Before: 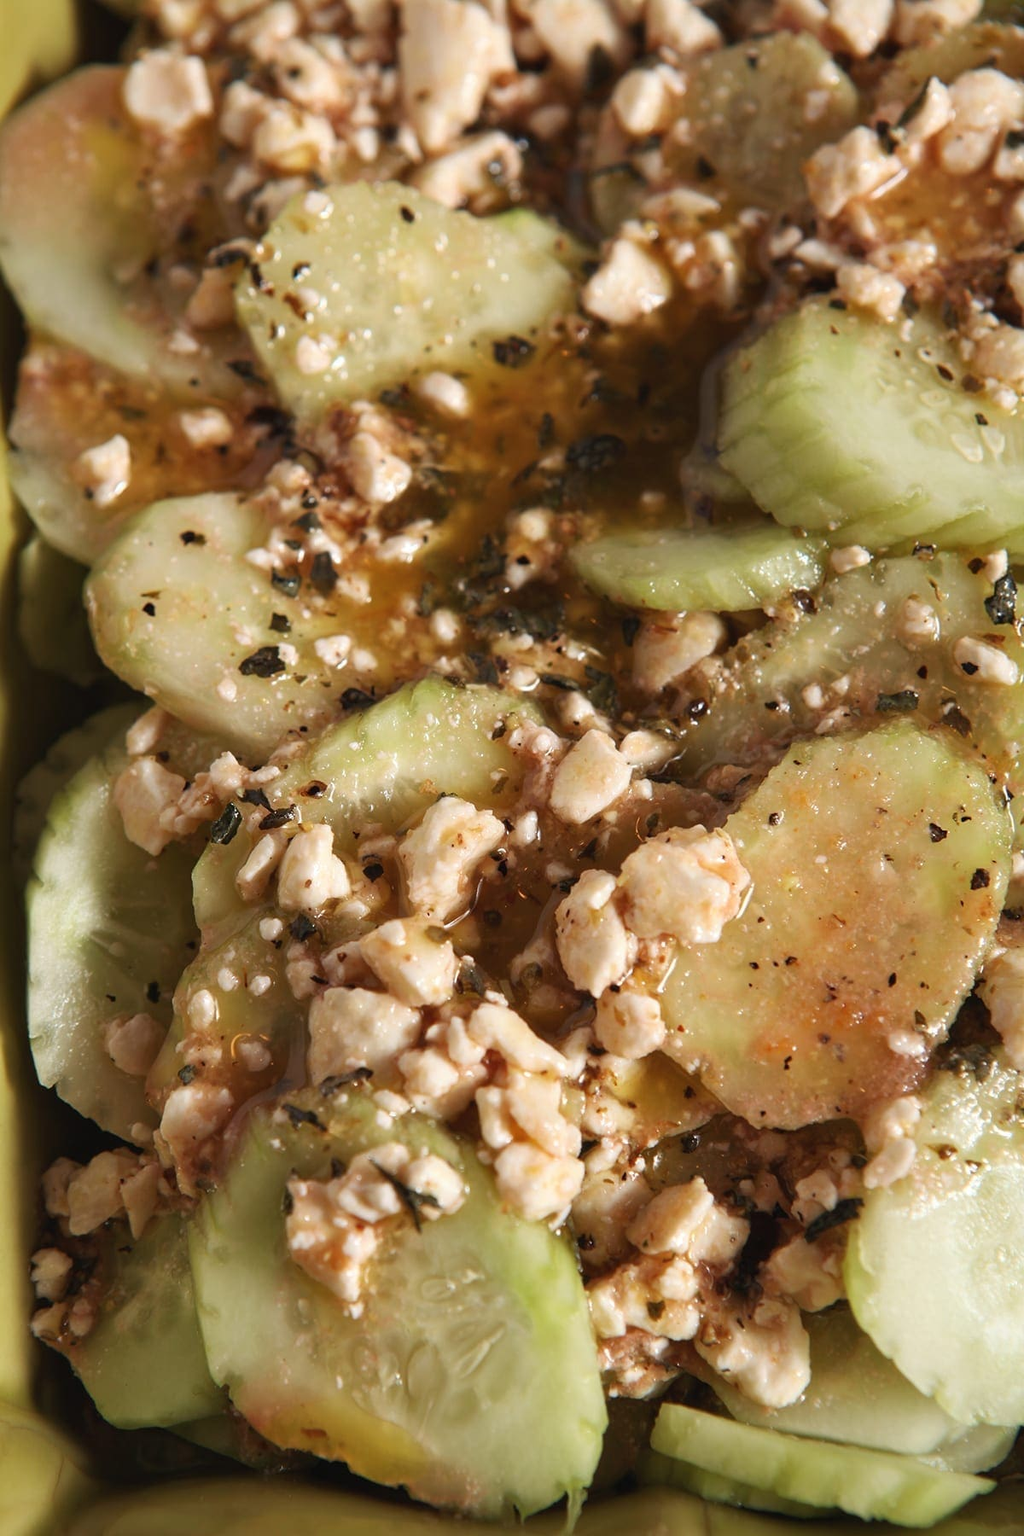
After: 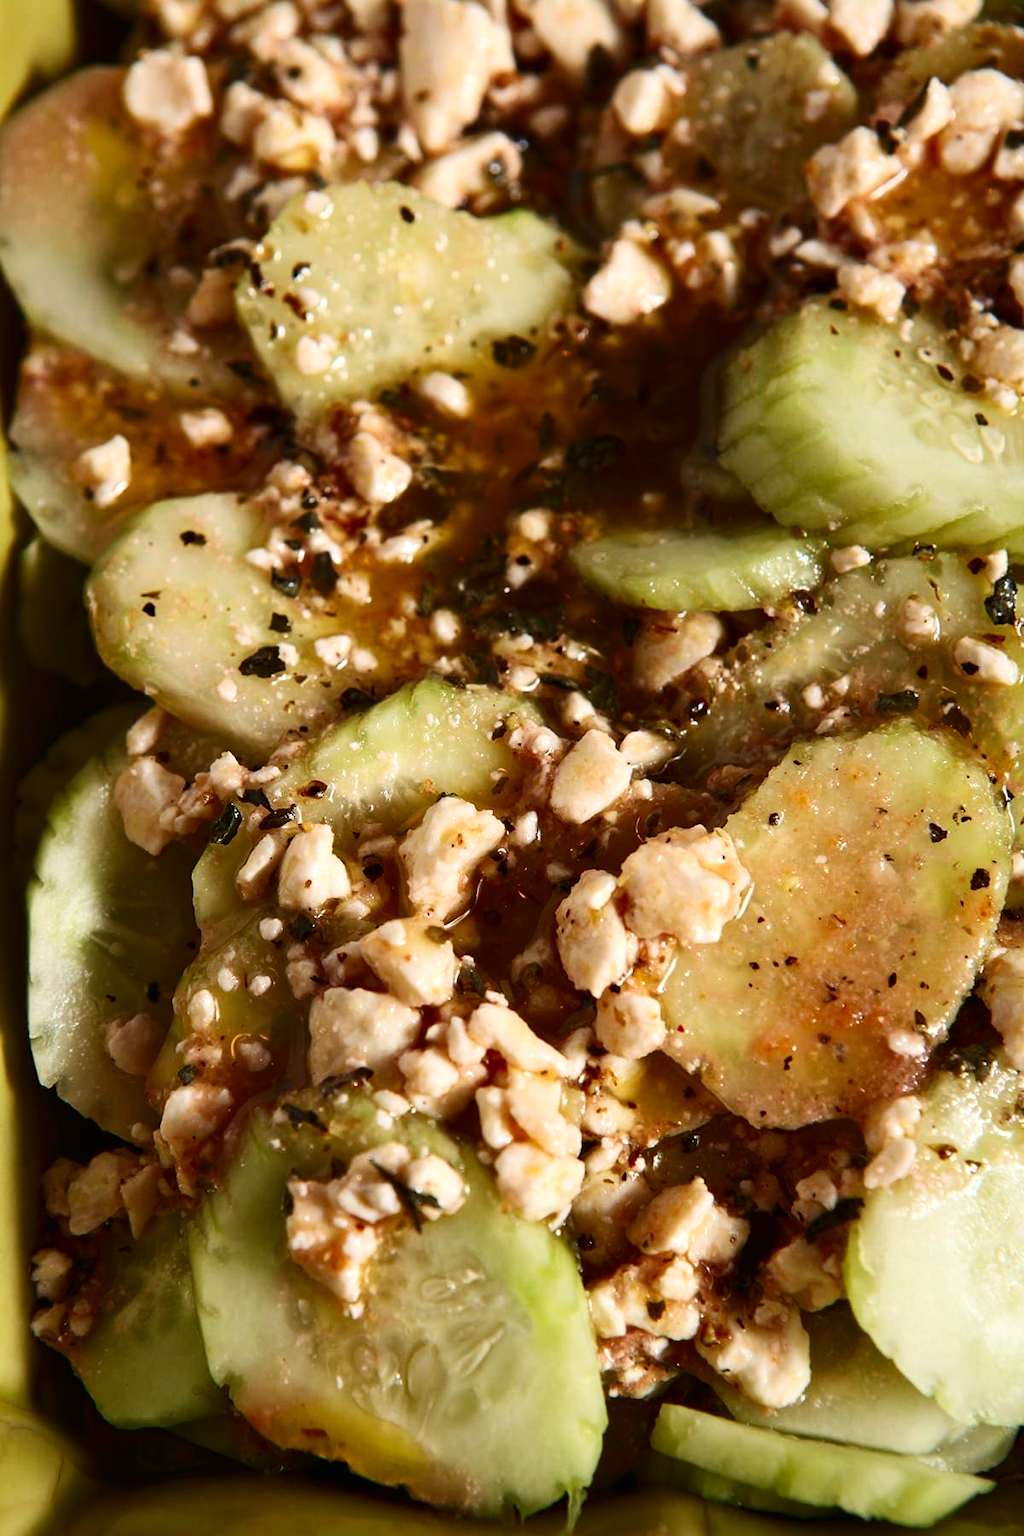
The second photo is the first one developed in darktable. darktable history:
contrast brightness saturation: contrast 0.215, brightness -0.109, saturation 0.205
exposure: exposure 0.086 EV, compensate highlight preservation false
